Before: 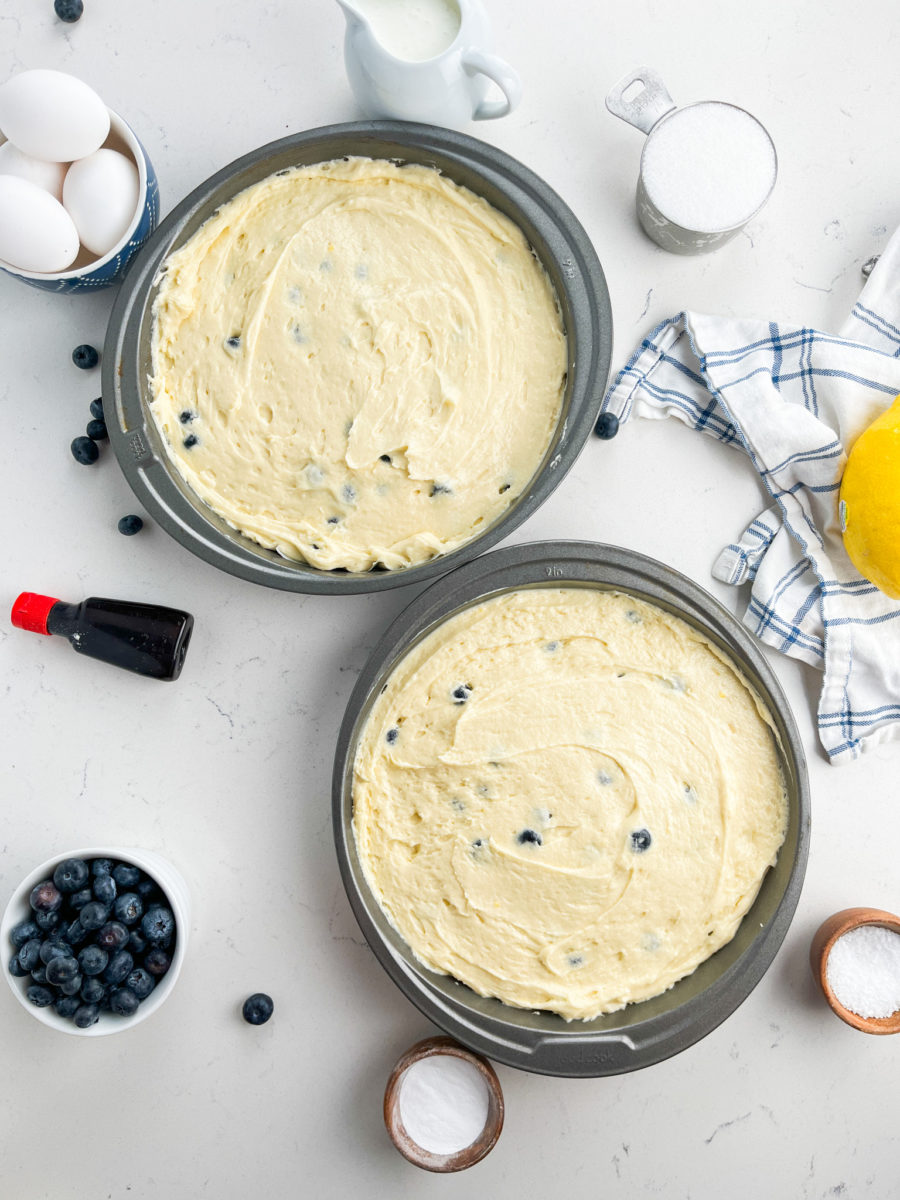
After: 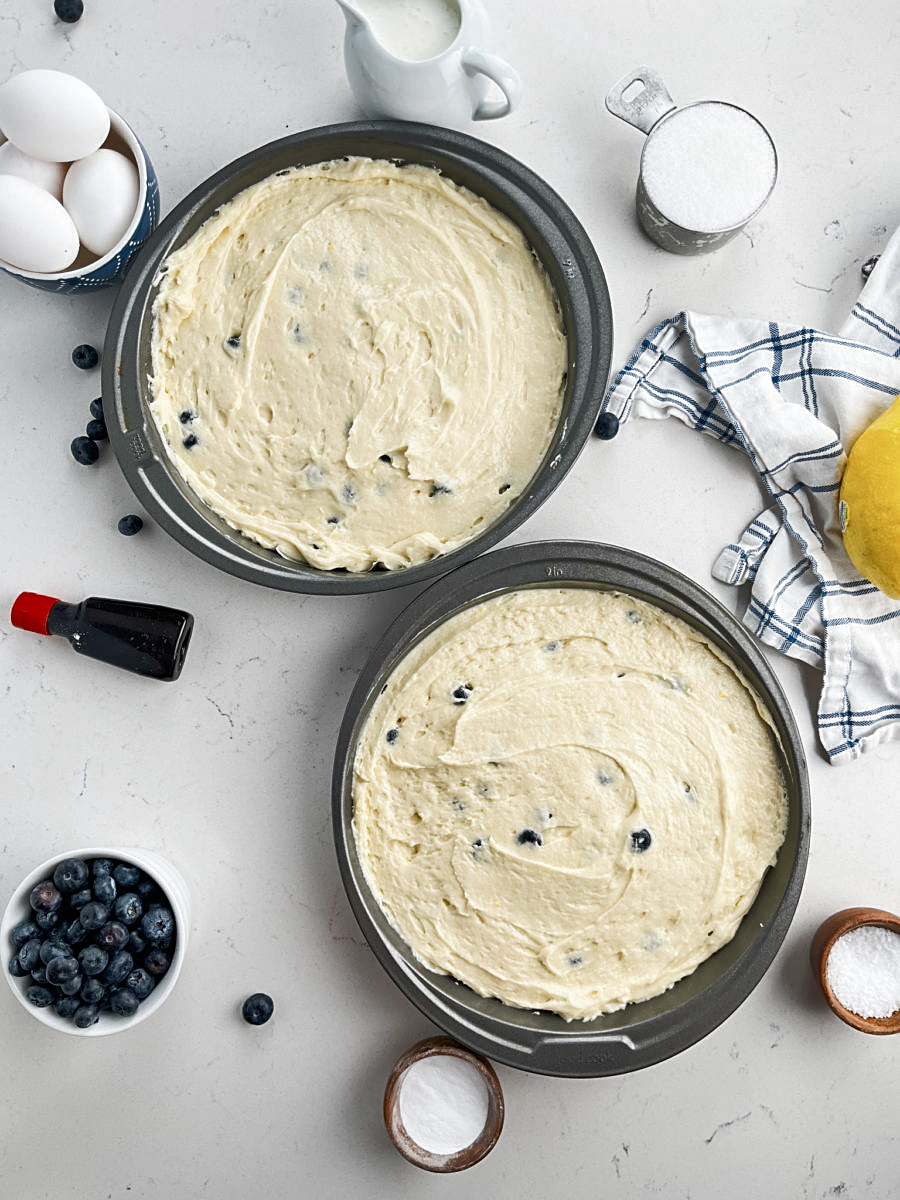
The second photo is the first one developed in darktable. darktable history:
color zones: curves: ch0 [(0, 0.5) (0.125, 0.4) (0.25, 0.5) (0.375, 0.4) (0.5, 0.4) (0.625, 0.6) (0.75, 0.6) (0.875, 0.5)]; ch1 [(0, 0.35) (0.125, 0.45) (0.25, 0.35) (0.375, 0.35) (0.5, 0.35) (0.625, 0.35) (0.75, 0.45) (0.875, 0.35)]; ch2 [(0, 0.6) (0.125, 0.5) (0.25, 0.5) (0.375, 0.6) (0.5, 0.6) (0.625, 0.5) (0.75, 0.5) (0.875, 0.5)]
sharpen: on, module defaults
shadows and highlights: soften with gaussian
